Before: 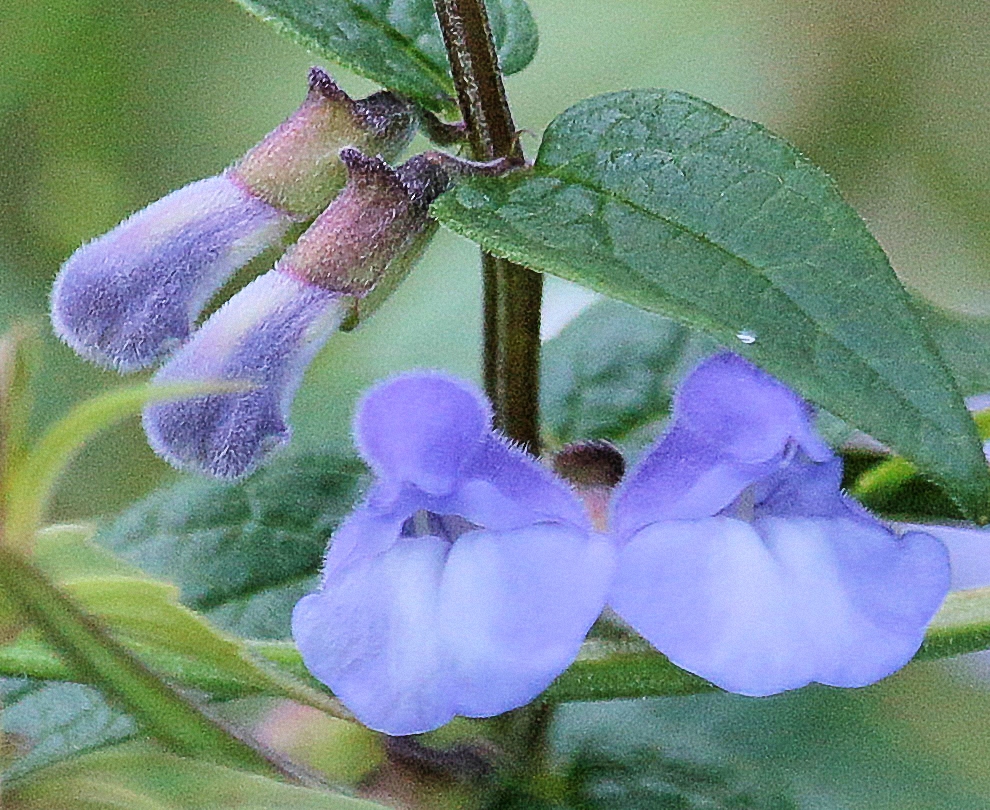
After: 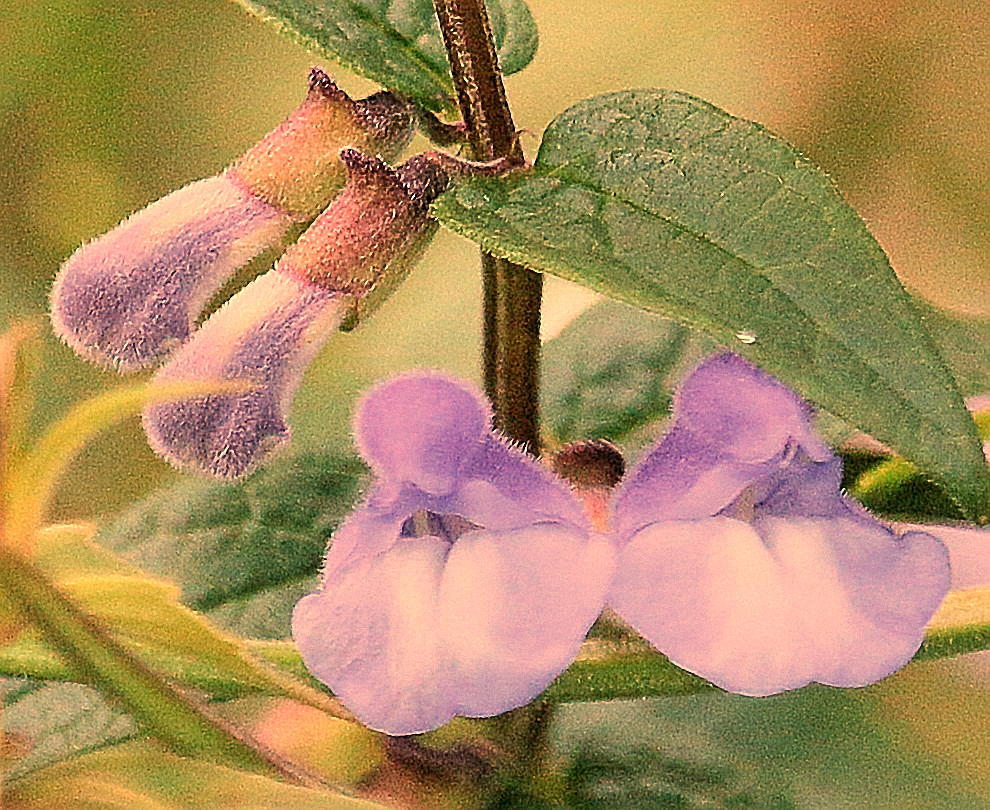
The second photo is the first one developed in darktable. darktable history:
white balance: red 1.467, blue 0.684
sharpen: on, module defaults
